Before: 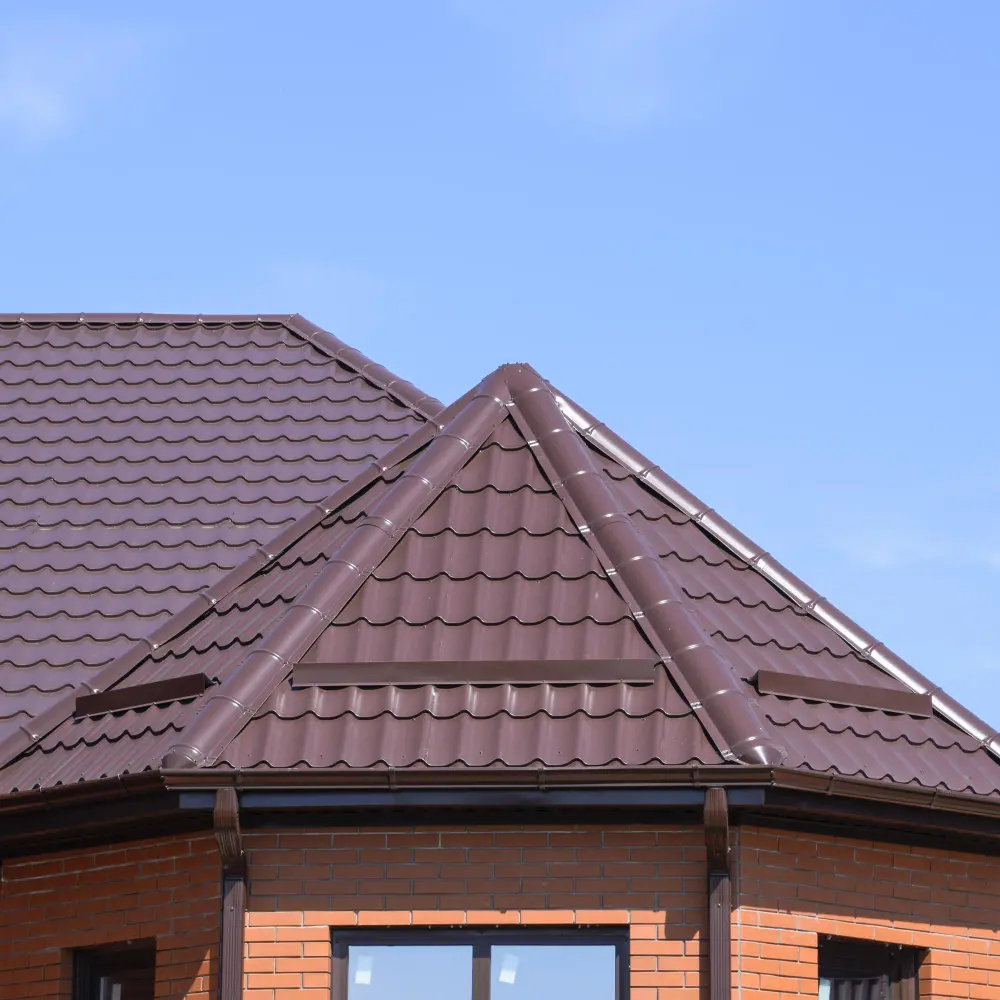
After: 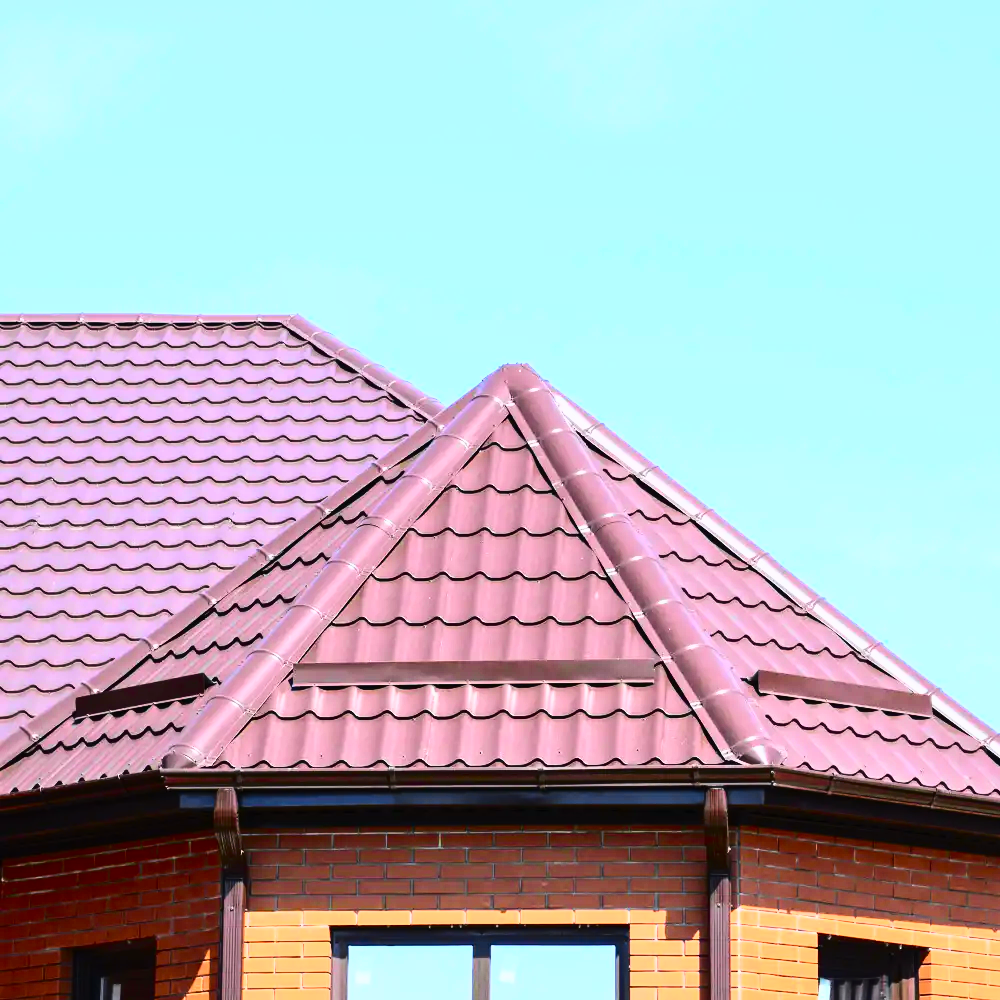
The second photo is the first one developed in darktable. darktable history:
base curve: curves: ch0 [(0, 0) (0.028, 0.03) (0.121, 0.232) (0.46, 0.748) (0.859, 0.968) (1, 1)]
tone curve: curves: ch0 [(0, 0) (0.187, 0.12) (0.384, 0.363) (0.577, 0.681) (0.735, 0.881) (0.864, 0.959) (1, 0.987)]; ch1 [(0, 0) (0.402, 0.36) (0.476, 0.466) (0.501, 0.501) (0.518, 0.514) (0.564, 0.614) (0.614, 0.664) (0.741, 0.829) (1, 1)]; ch2 [(0, 0) (0.429, 0.387) (0.483, 0.481) (0.503, 0.501) (0.522, 0.533) (0.564, 0.605) (0.615, 0.697) (0.702, 0.774) (1, 0.895)], color space Lab, independent channels
